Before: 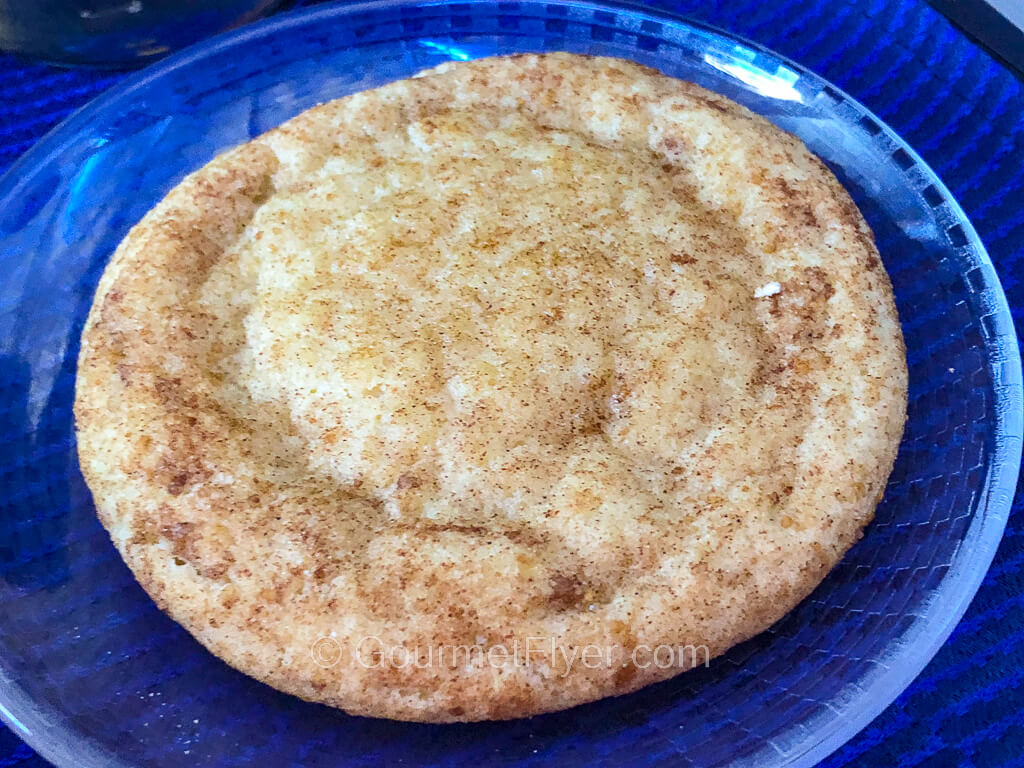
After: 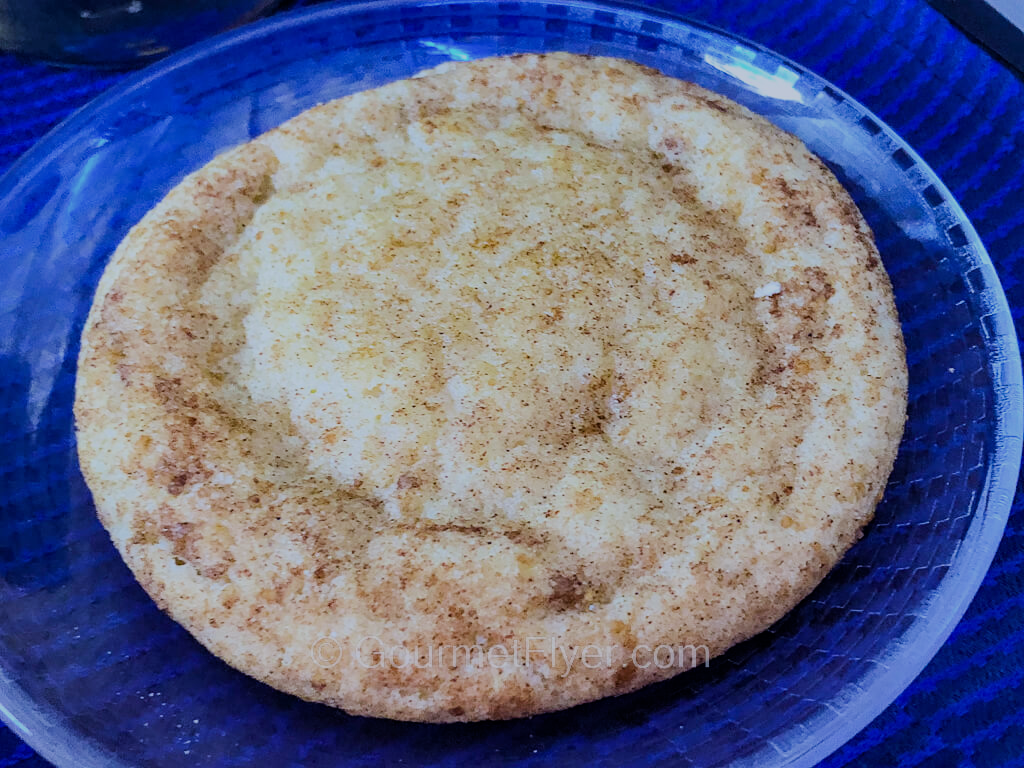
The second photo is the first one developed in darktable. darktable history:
exposure: exposure -0.21 EV, compensate highlight preservation false
white balance: red 0.931, blue 1.11
filmic rgb: black relative exposure -9.22 EV, white relative exposure 6.77 EV, hardness 3.07, contrast 1.05
